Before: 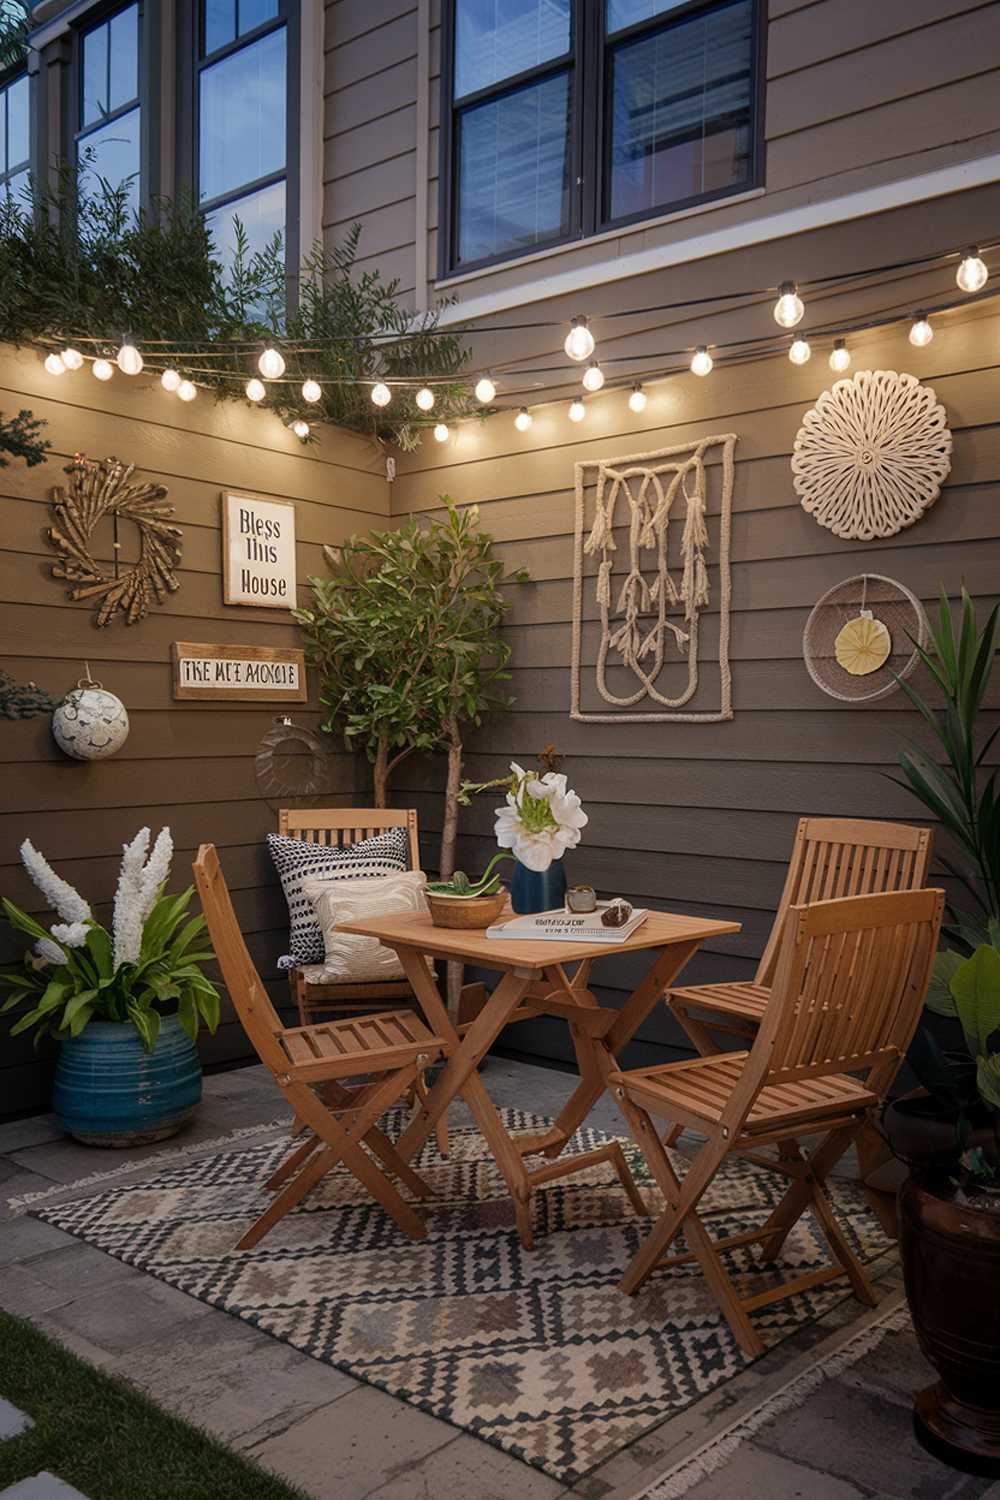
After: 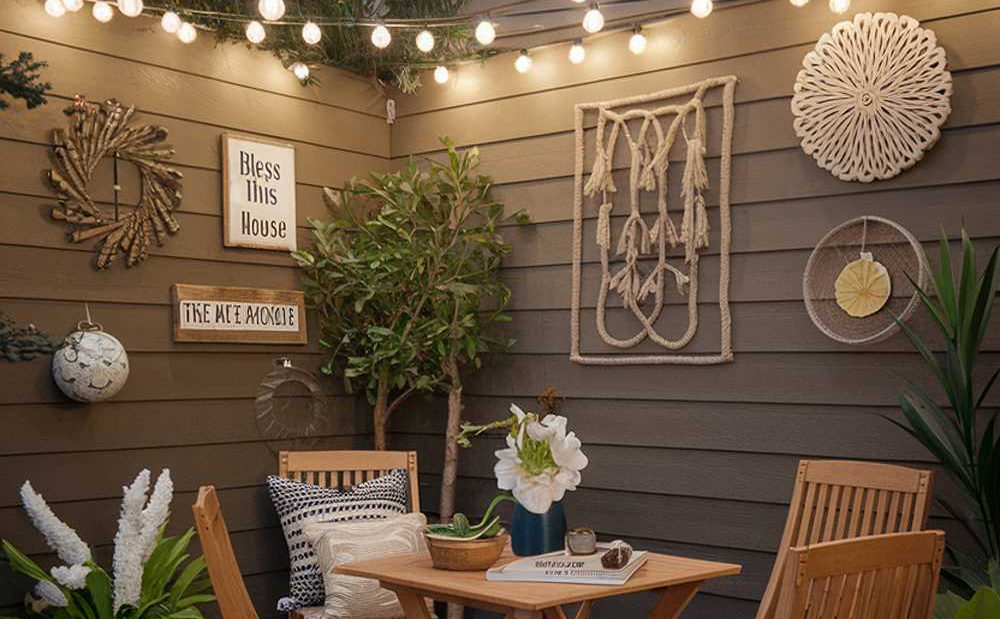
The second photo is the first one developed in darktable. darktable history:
crop and rotate: top 23.91%, bottom 34.817%
